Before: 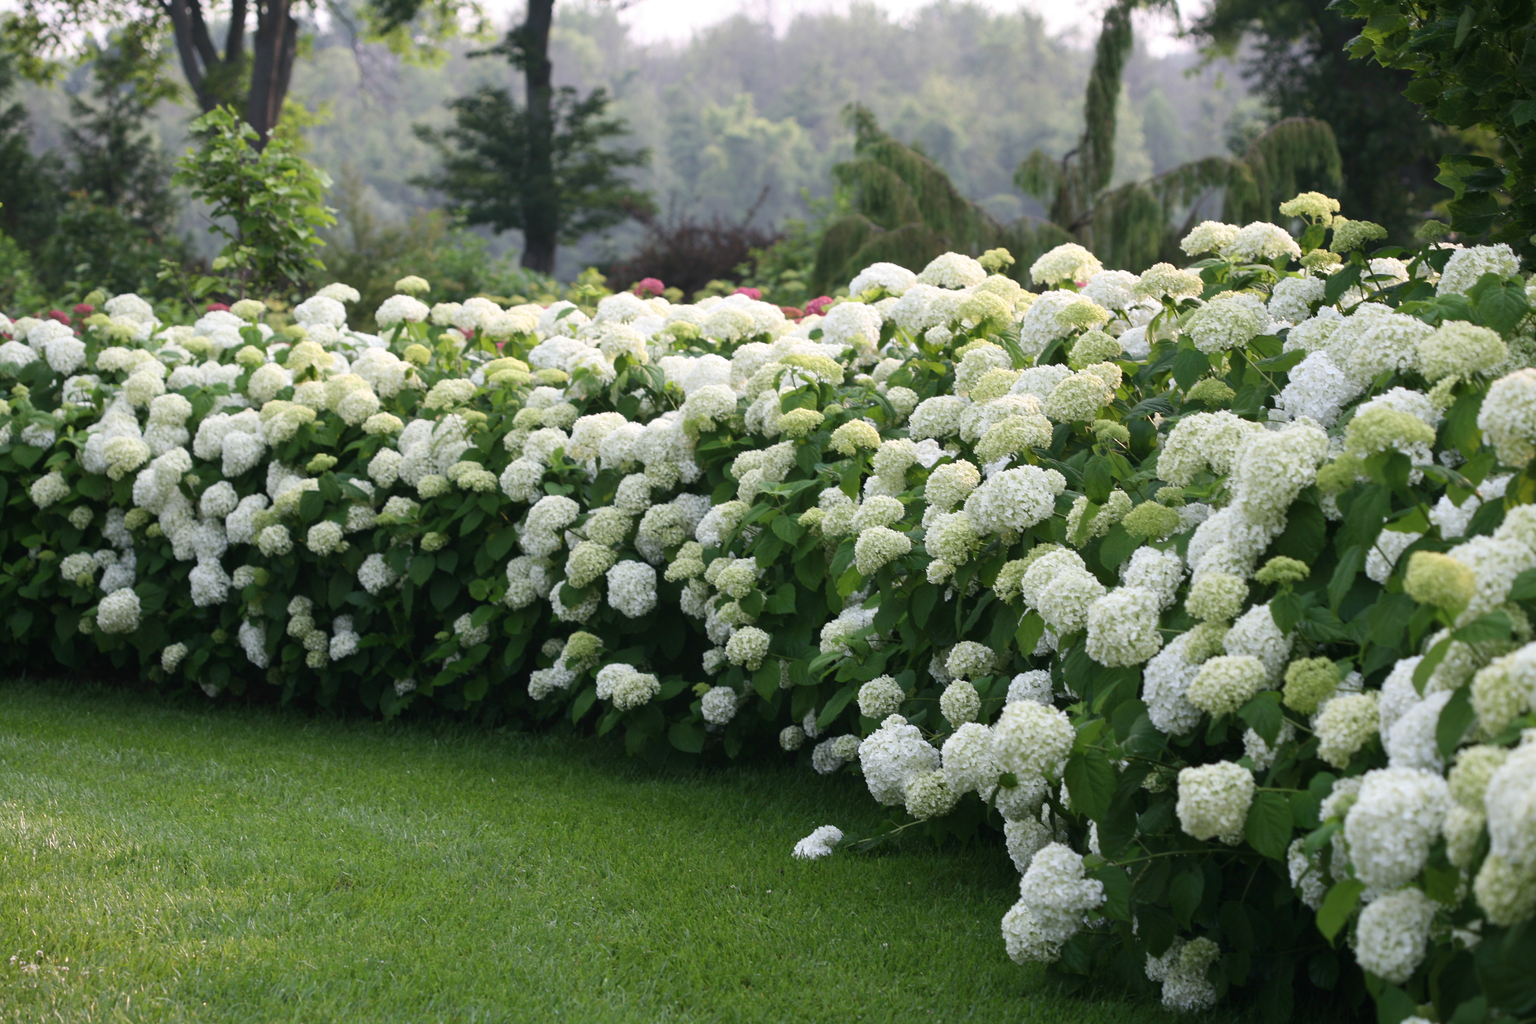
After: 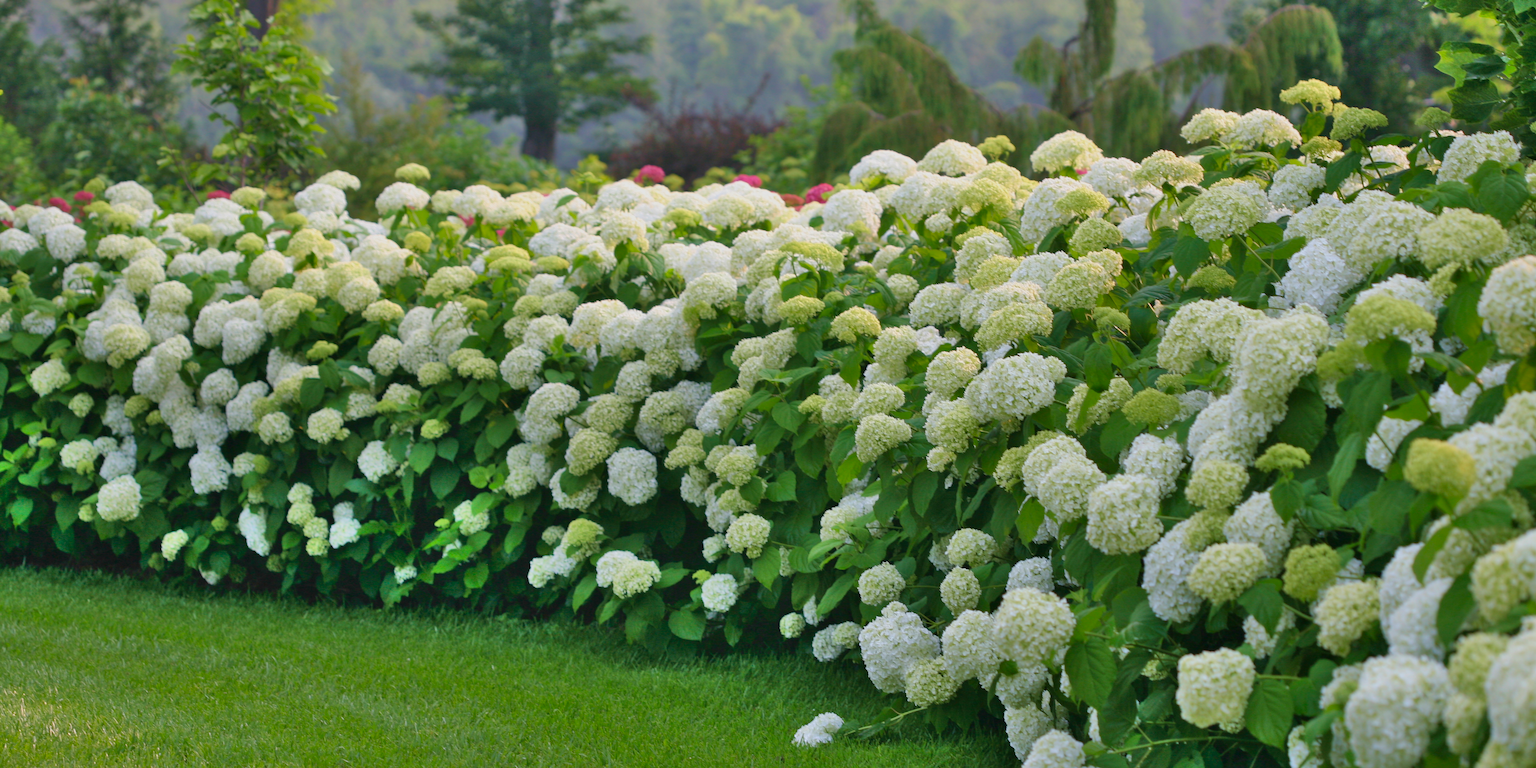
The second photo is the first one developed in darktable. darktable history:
crop: top 11.052%, bottom 13.922%
tone equalizer: -8 EV 0.269 EV, -7 EV 0.427 EV, -6 EV 0.406 EV, -5 EV 0.258 EV, -3 EV -0.244 EV, -2 EV -0.404 EV, -1 EV -0.402 EV, +0 EV -0.258 EV, edges refinement/feathering 500, mask exposure compensation -1.57 EV, preserve details no
contrast brightness saturation: brightness -0.018, saturation 0.345
velvia: on, module defaults
shadows and highlights: shadows 76.45, highlights -24.23, soften with gaussian
base curve: curves: ch0 [(0, 0) (0.283, 0.295) (1, 1)], preserve colors none
